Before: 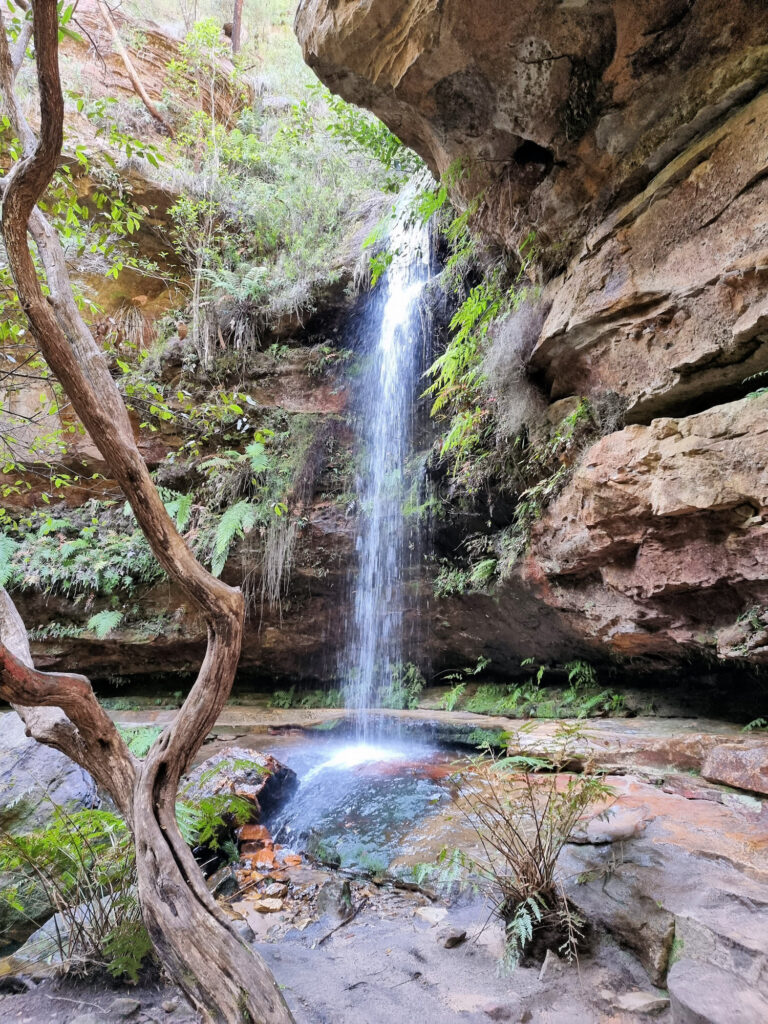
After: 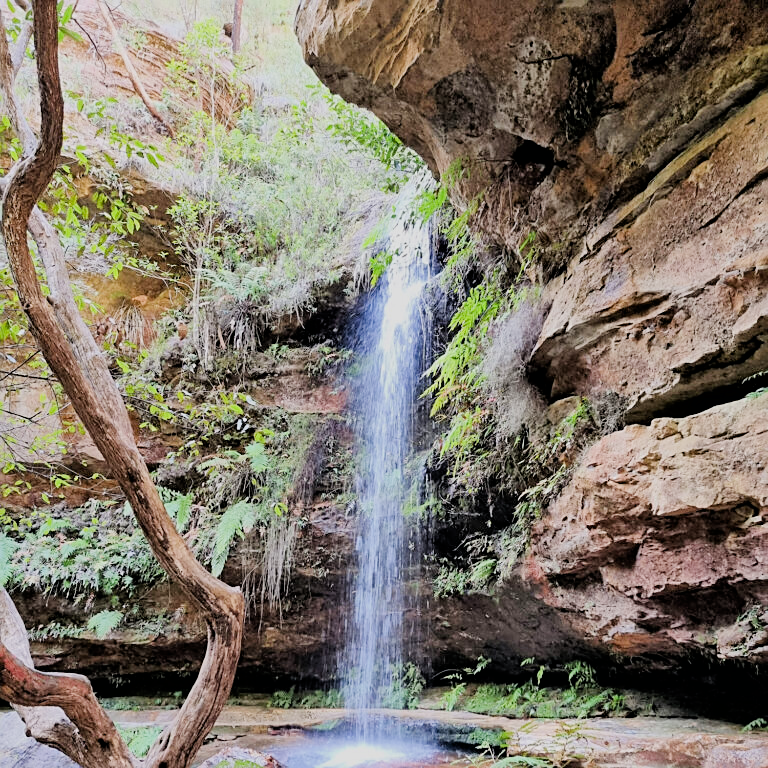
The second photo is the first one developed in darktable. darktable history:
exposure: black level correction 0.001, exposure 0.499 EV, compensate exposure bias true, compensate highlight preservation false
crop: bottom 24.951%
color correction: highlights b* -0.039, saturation 1.09
filmic rgb: black relative exposure -7.1 EV, white relative exposure 5.35 EV, threshold 5.98 EV, hardness 3.02, enable highlight reconstruction true
sharpen: on, module defaults
